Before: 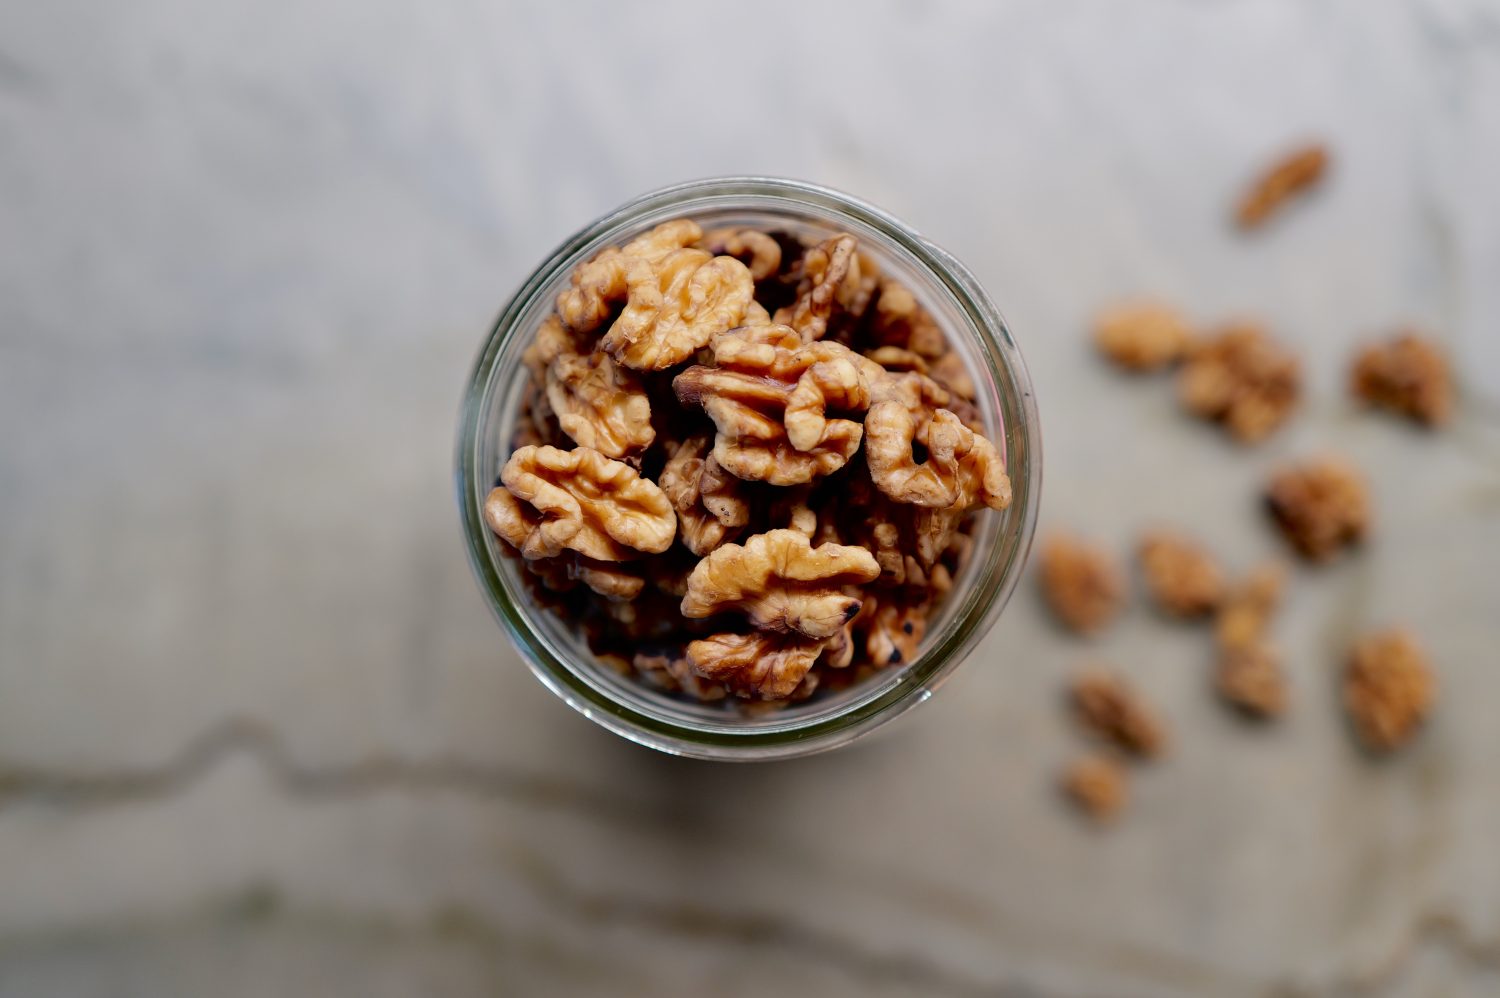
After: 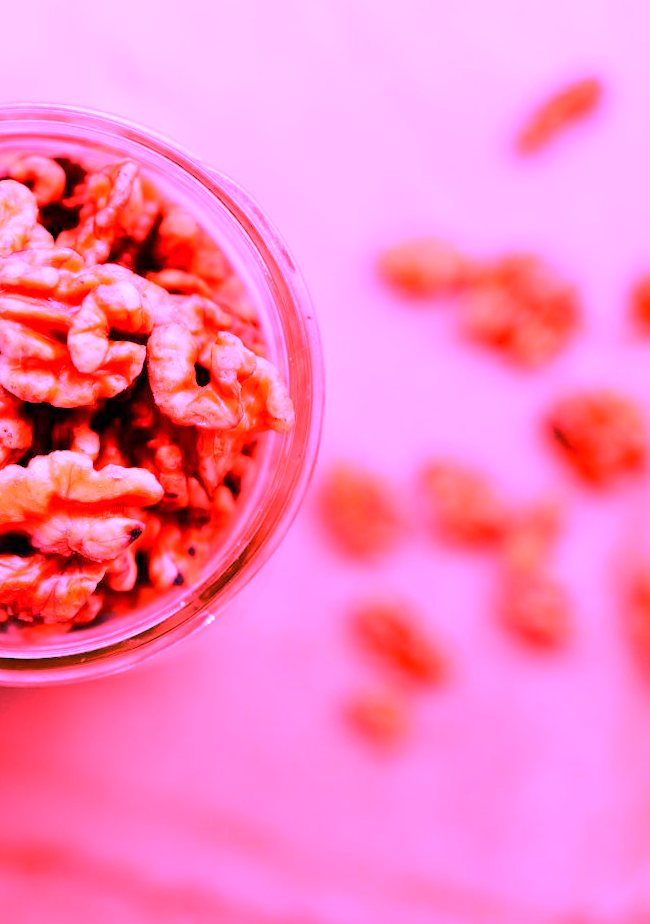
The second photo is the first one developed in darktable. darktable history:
crop: left 47.628%, top 6.643%, right 7.874%
white balance: red 4.26, blue 1.802
rotate and perspective: rotation 0.226°, lens shift (vertical) -0.042, crop left 0.023, crop right 0.982, crop top 0.006, crop bottom 0.994
